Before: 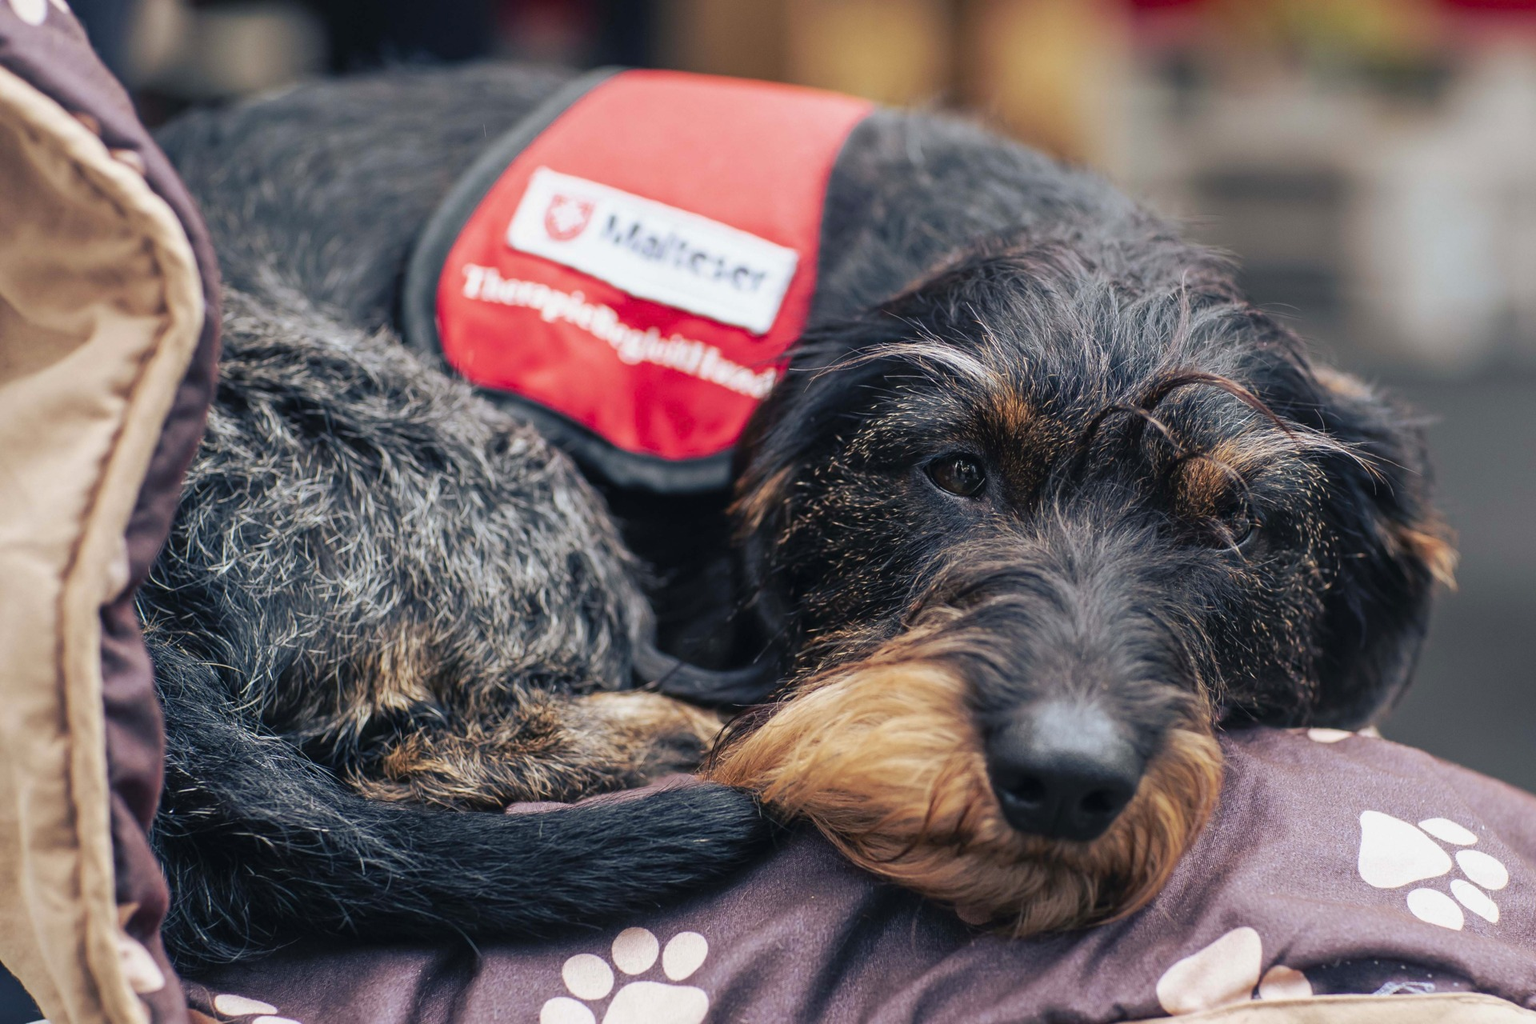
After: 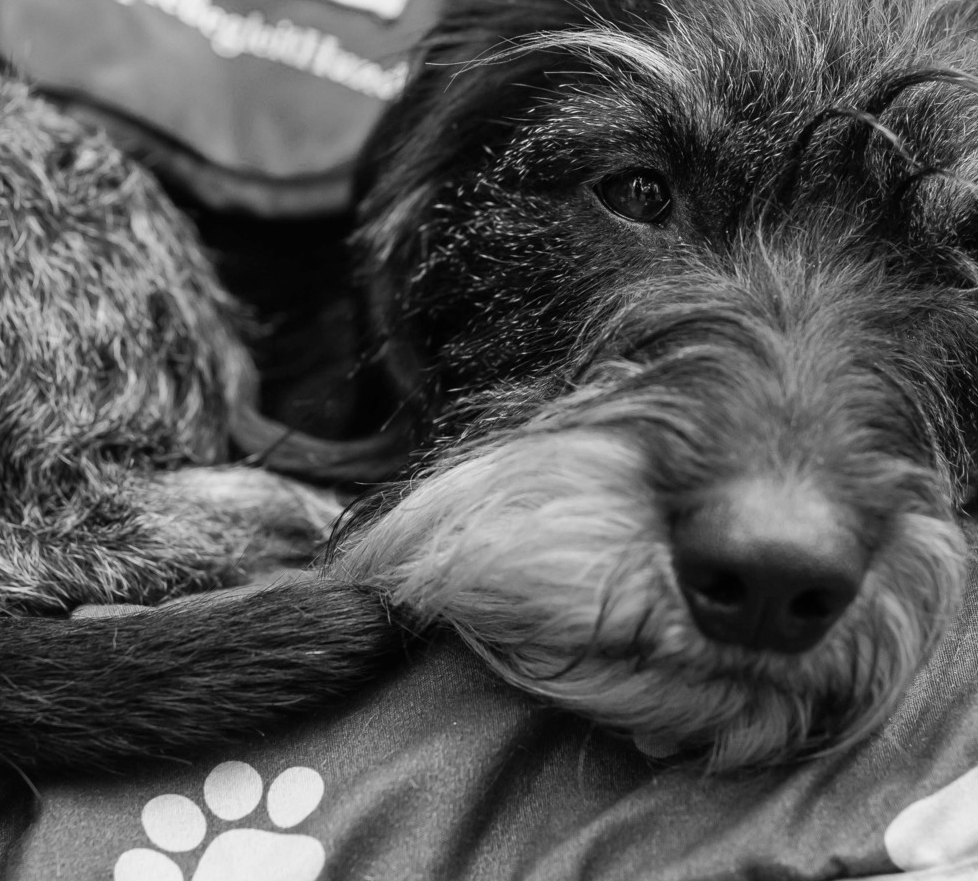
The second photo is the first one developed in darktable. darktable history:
crop and rotate: left 29.237%, top 31.152%, right 19.807%
monochrome: on, module defaults
color correction: highlights a* -5.94, highlights b* 9.48, shadows a* 10.12, shadows b* 23.94
white balance: red 0.98, blue 1.034
